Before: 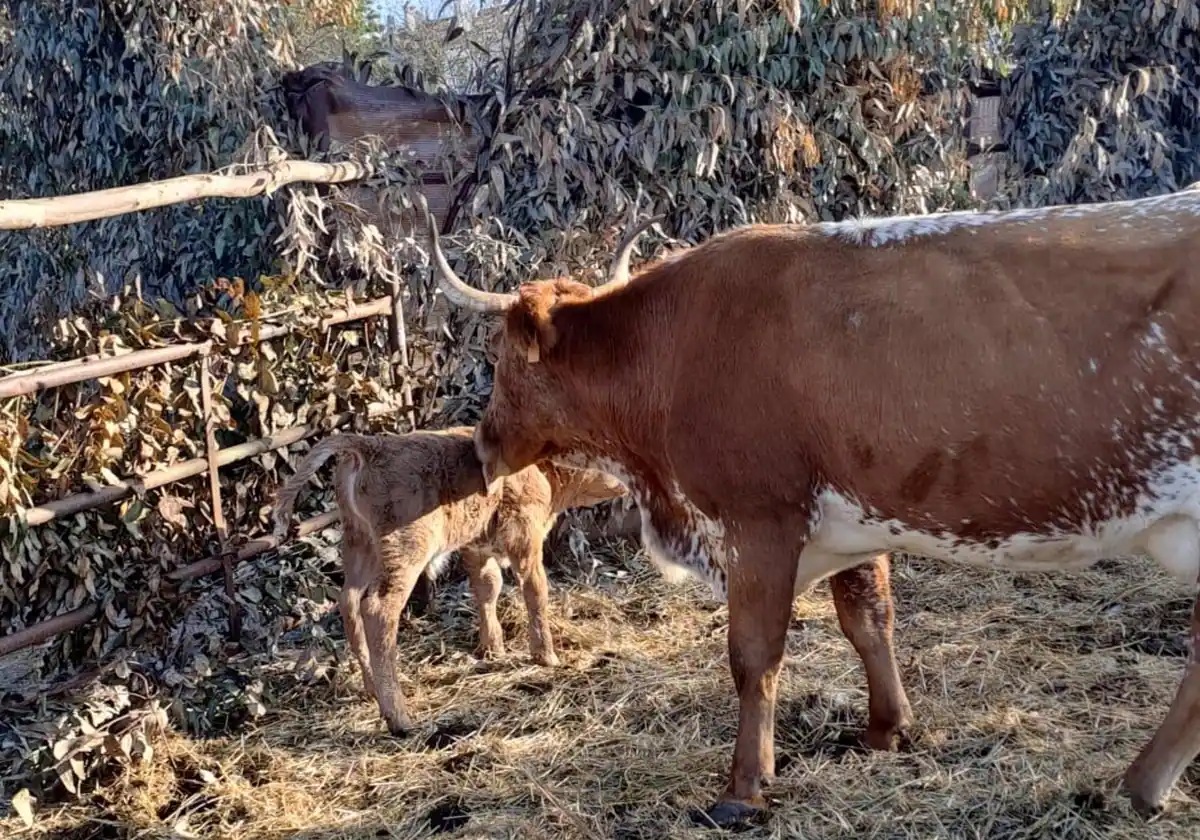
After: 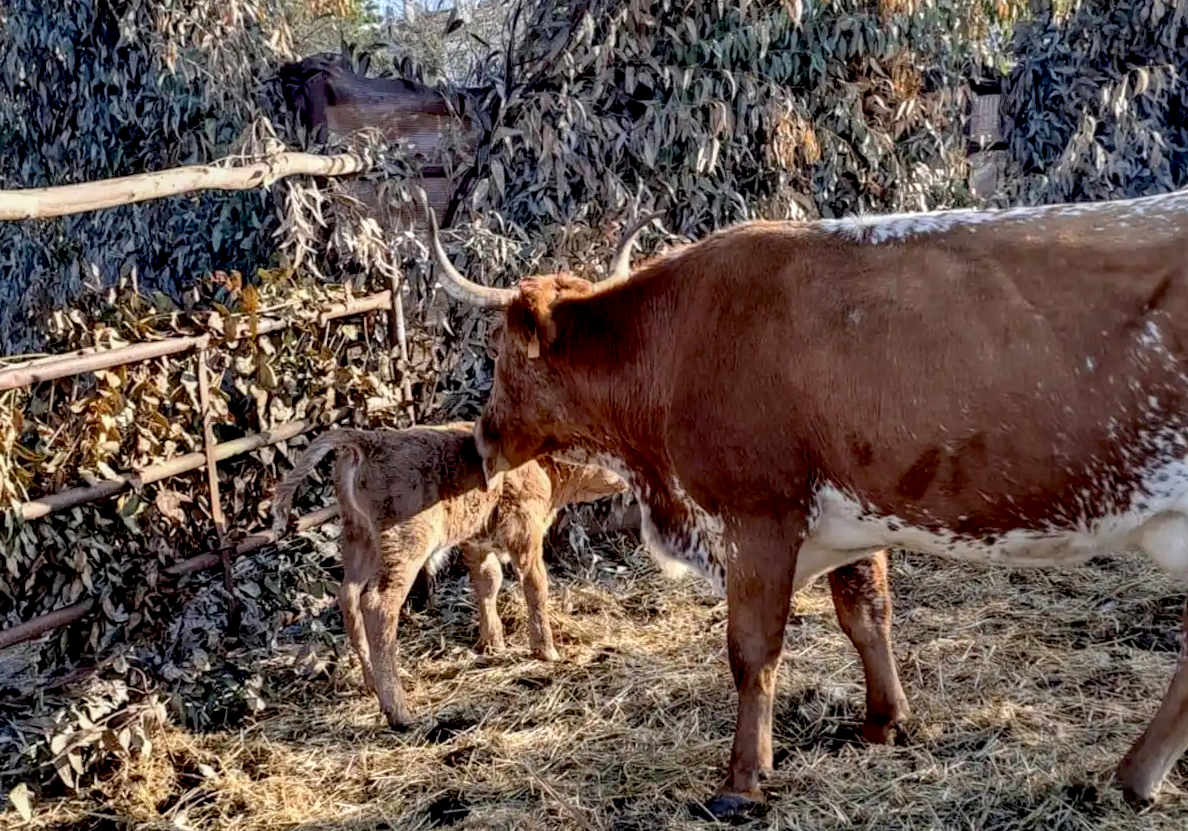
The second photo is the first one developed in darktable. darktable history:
exposure: black level correction 0.011, compensate highlight preservation false
local contrast: on, module defaults
rotate and perspective: rotation 0.174°, lens shift (vertical) 0.013, lens shift (horizontal) 0.019, shear 0.001, automatic cropping original format, crop left 0.007, crop right 0.991, crop top 0.016, crop bottom 0.997
